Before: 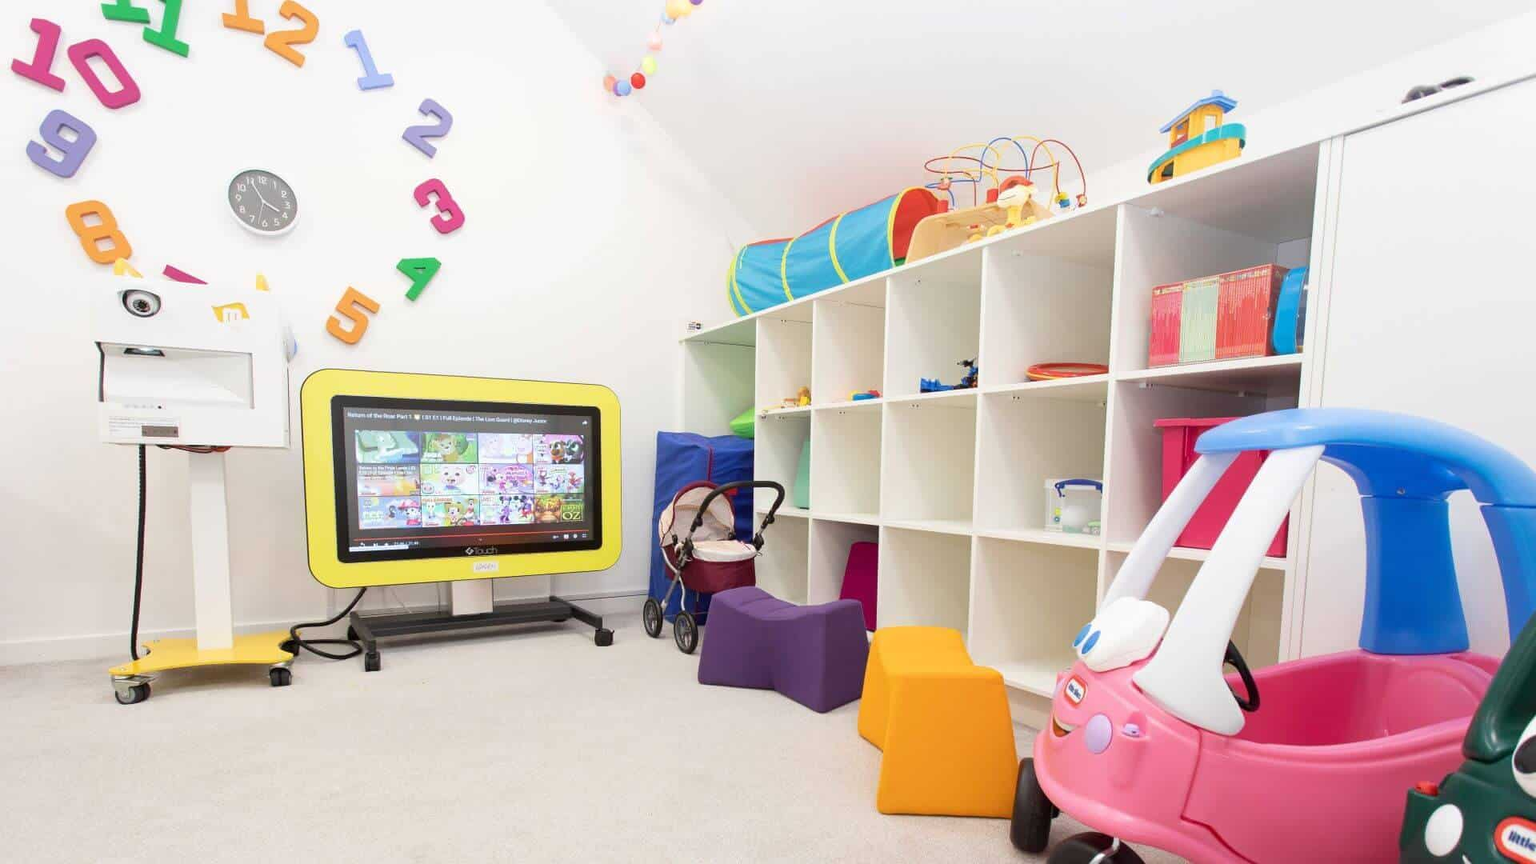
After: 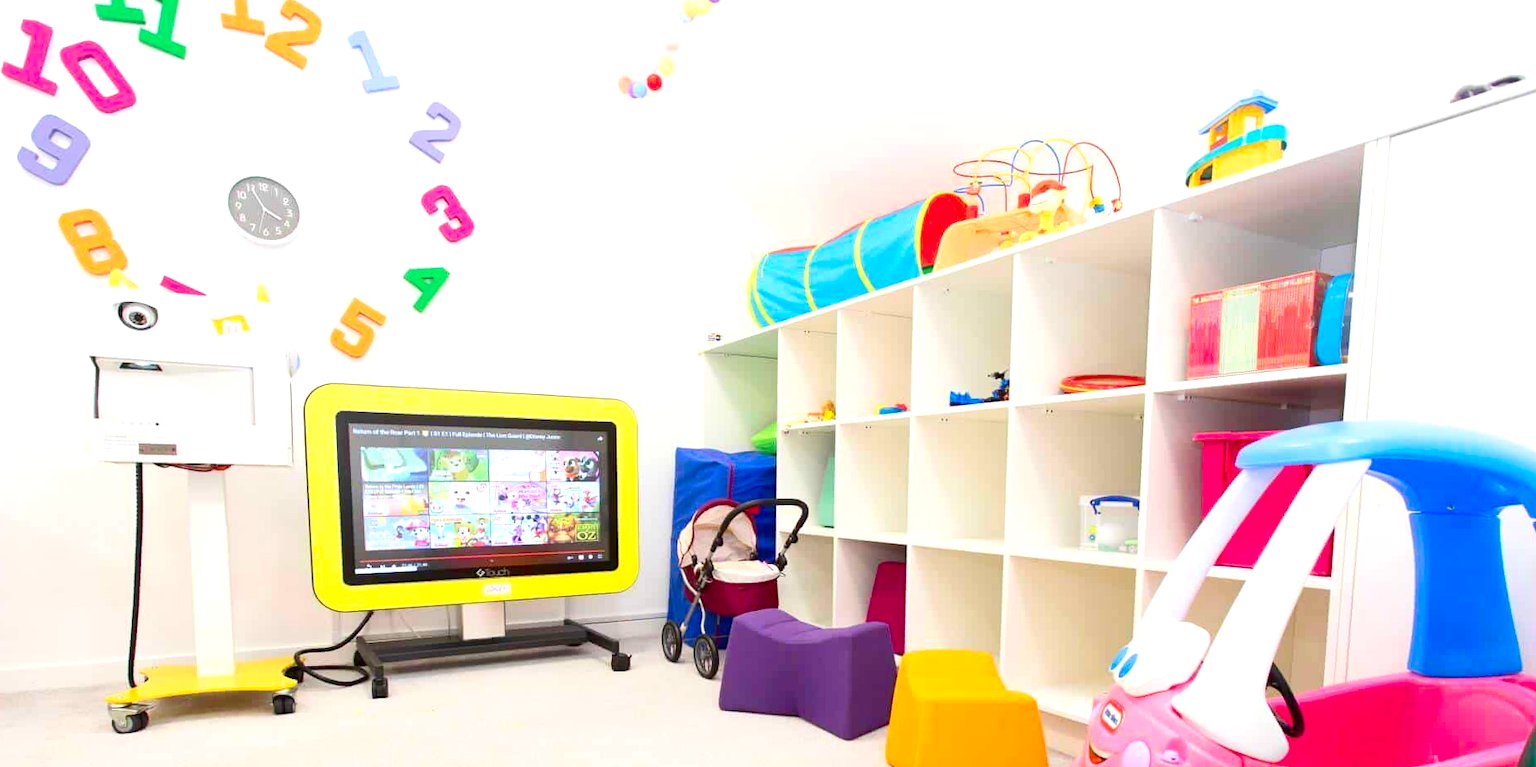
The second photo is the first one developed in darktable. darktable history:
crop and rotate: angle 0.2°, left 0.275%, right 3.127%, bottom 14.18%
levels: levels [0, 0.435, 0.917]
contrast brightness saturation: contrast 0.16, saturation 0.32
